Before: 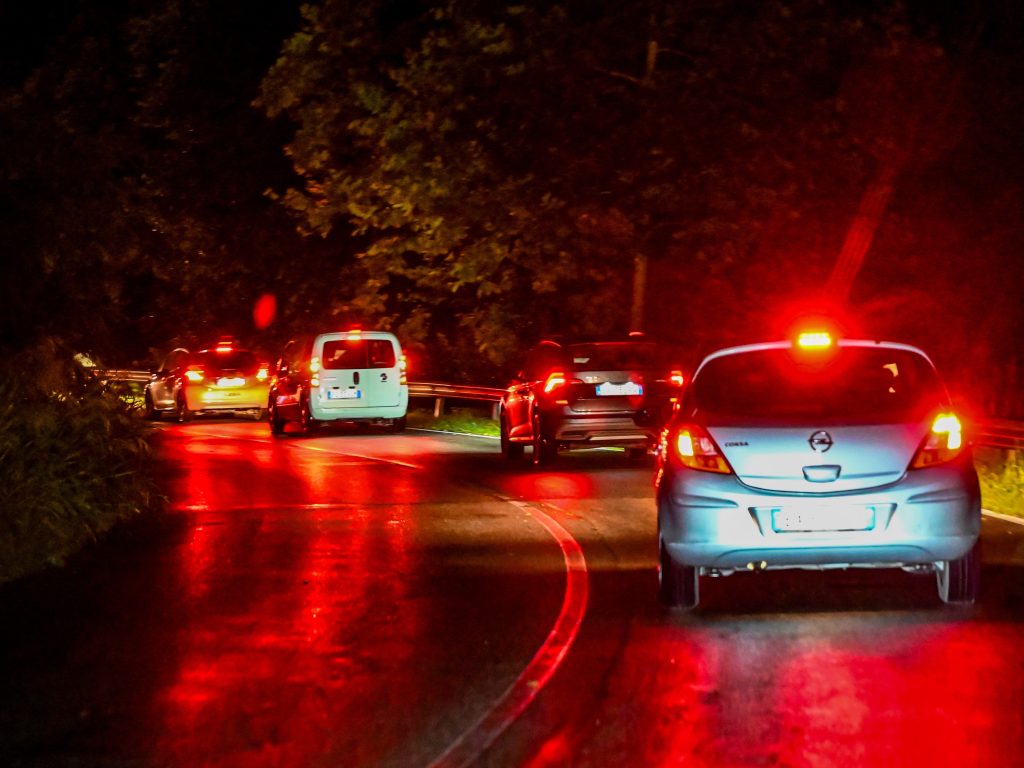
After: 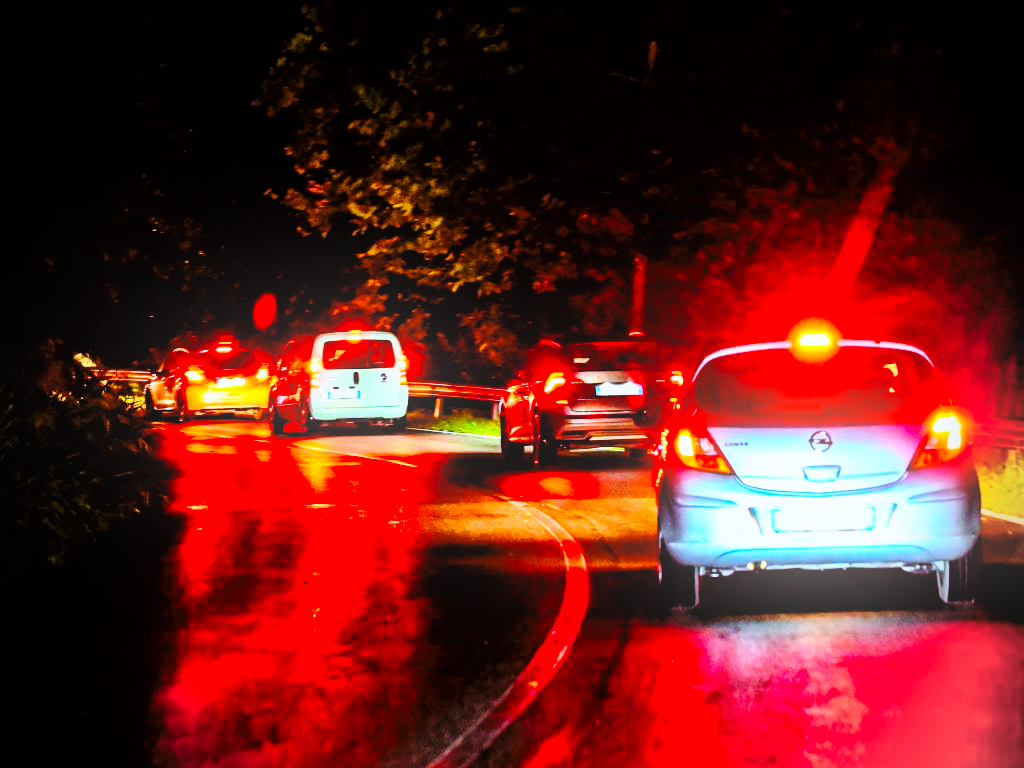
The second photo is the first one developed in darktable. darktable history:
white balance: red 0.924, blue 1.095
vignetting: on, module defaults
bloom: size 16%, threshold 98%, strength 20%
color balance: output saturation 110%
tone curve: curves: ch0 [(0, 0) (0.082, 0.02) (0.129, 0.078) (0.275, 0.301) (0.67, 0.809) (1, 1)], color space Lab, linked channels, preserve colors none
base curve: curves: ch0 [(0, 0) (0.028, 0.03) (0.121, 0.232) (0.46, 0.748) (0.859, 0.968) (1, 1)], preserve colors none
